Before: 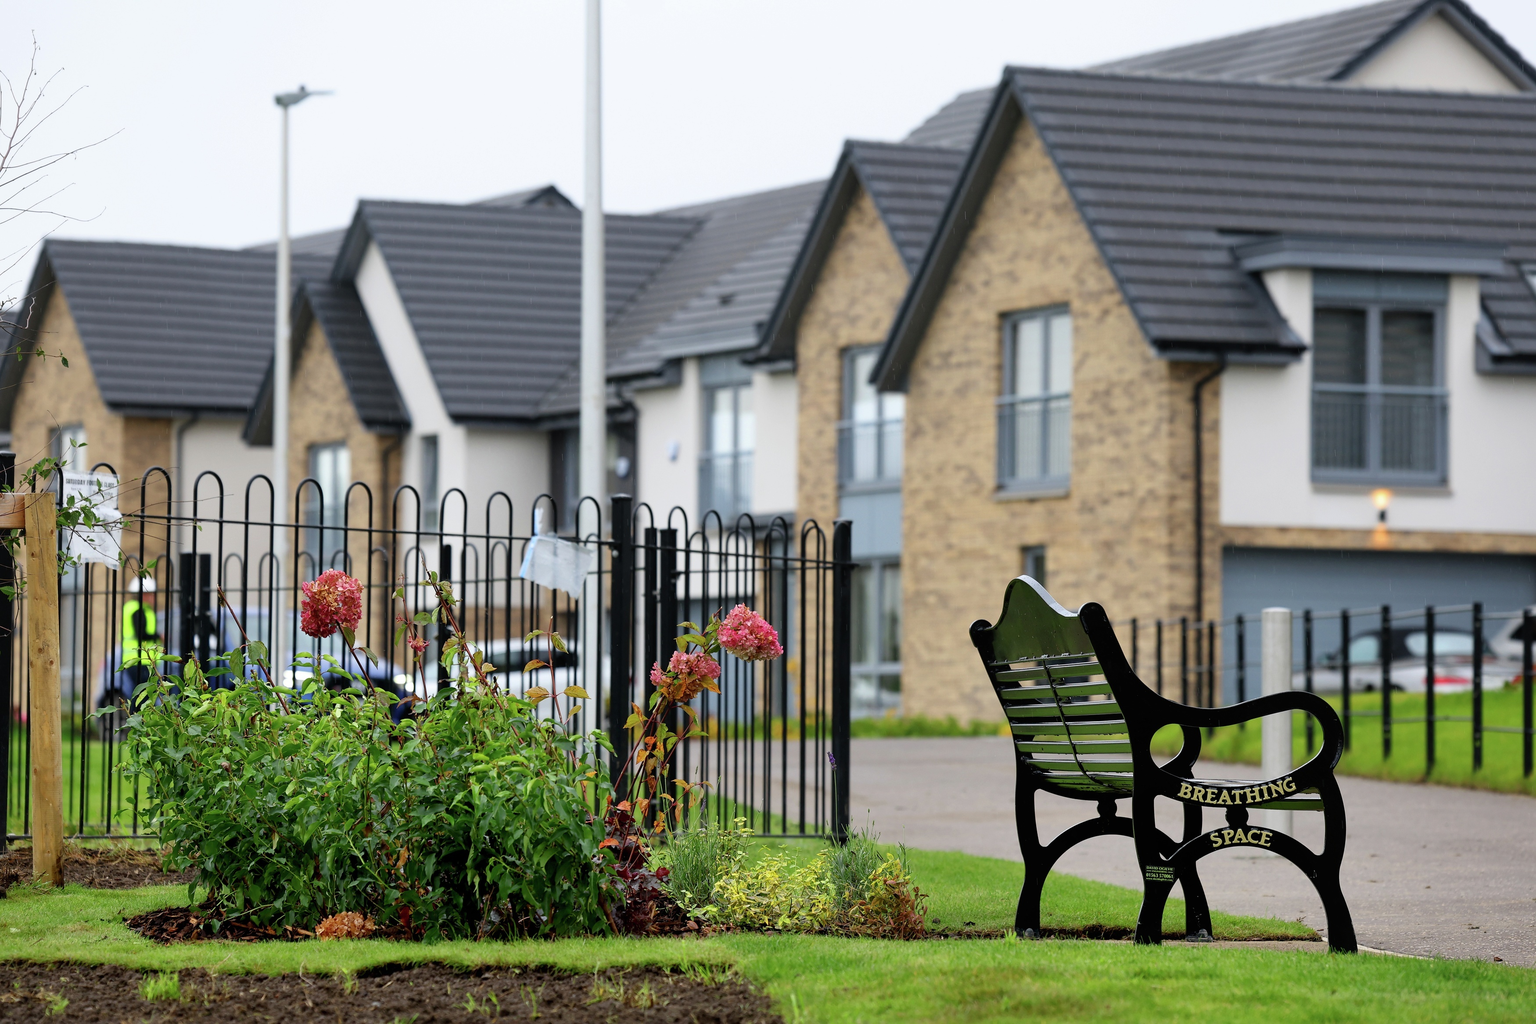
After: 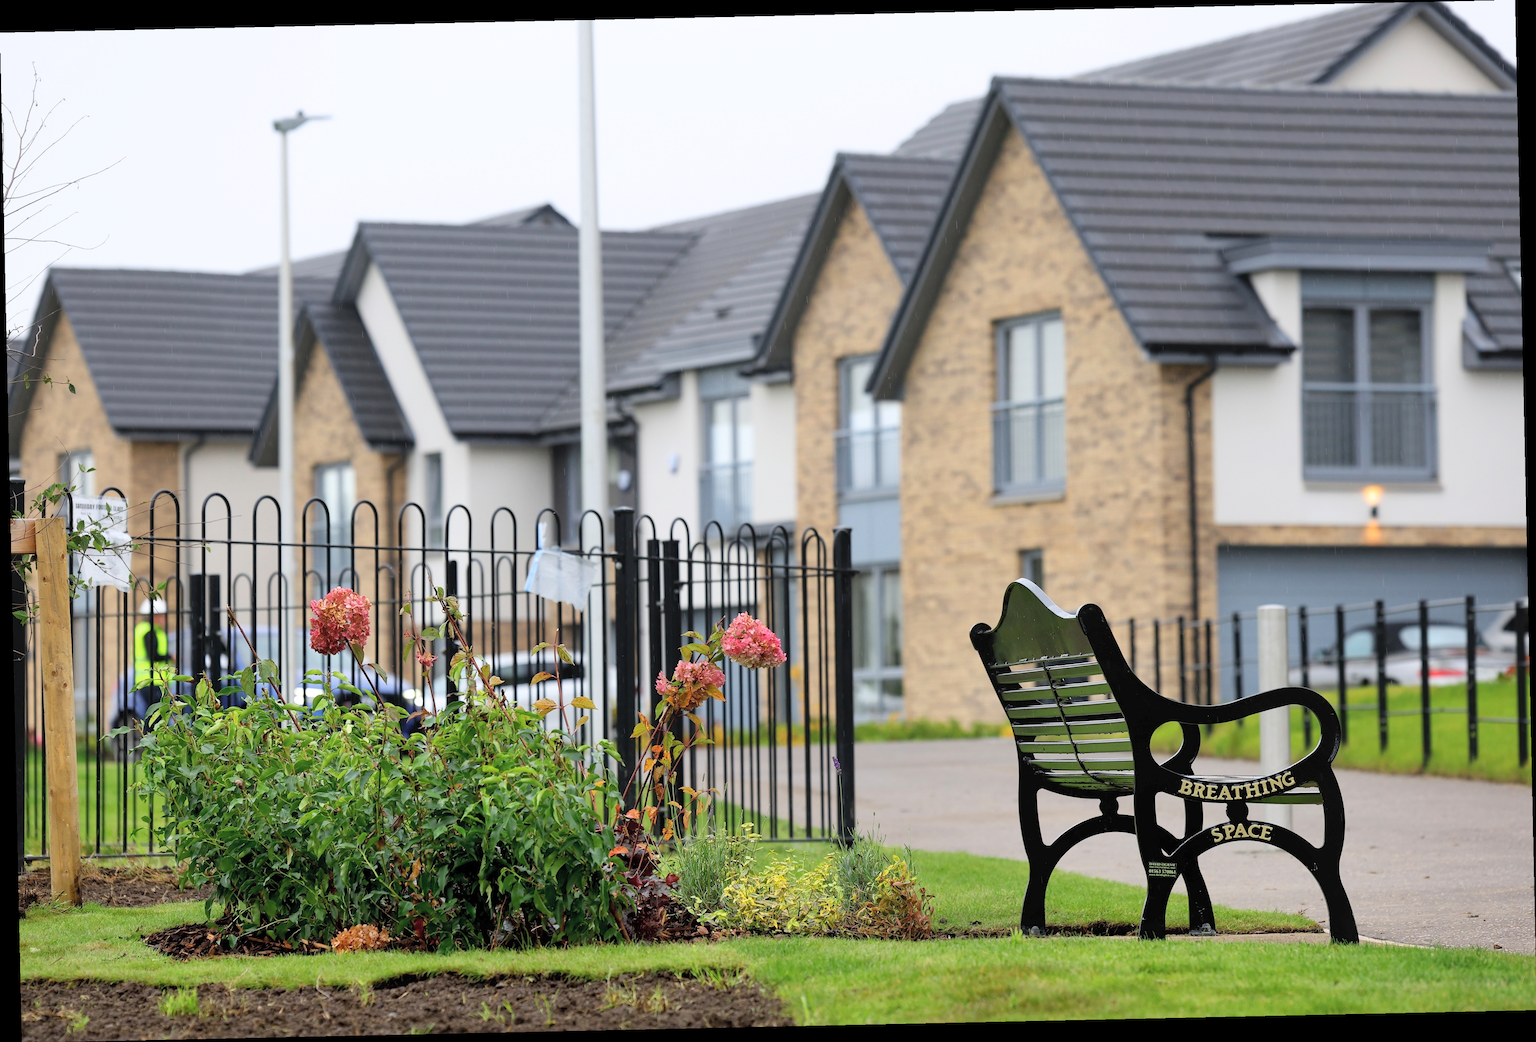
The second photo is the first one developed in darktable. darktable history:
contrast brightness saturation: brightness 0.15
rotate and perspective: rotation -1.24°, automatic cropping off
